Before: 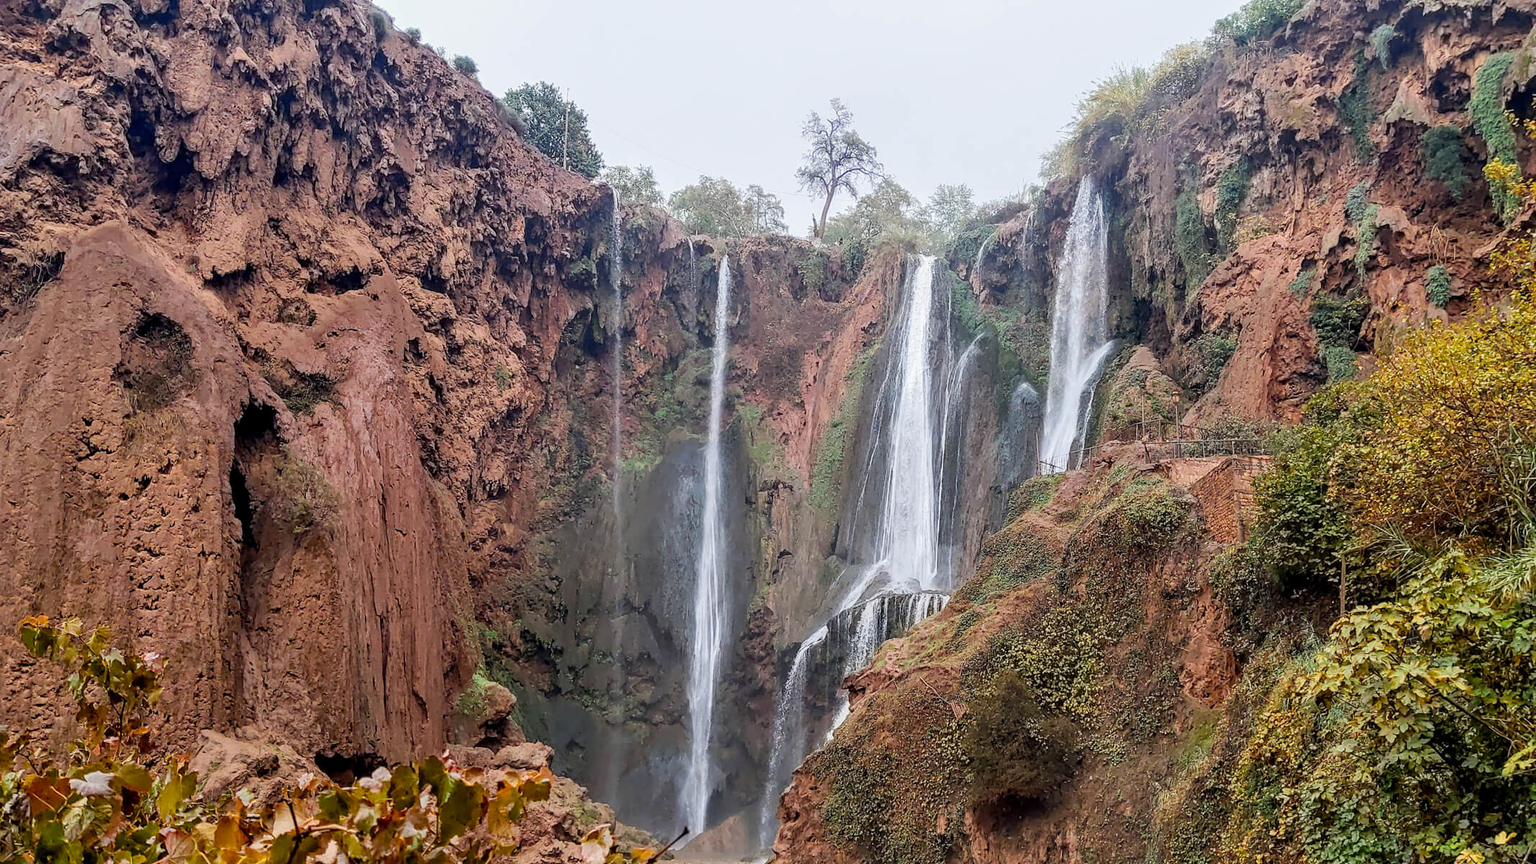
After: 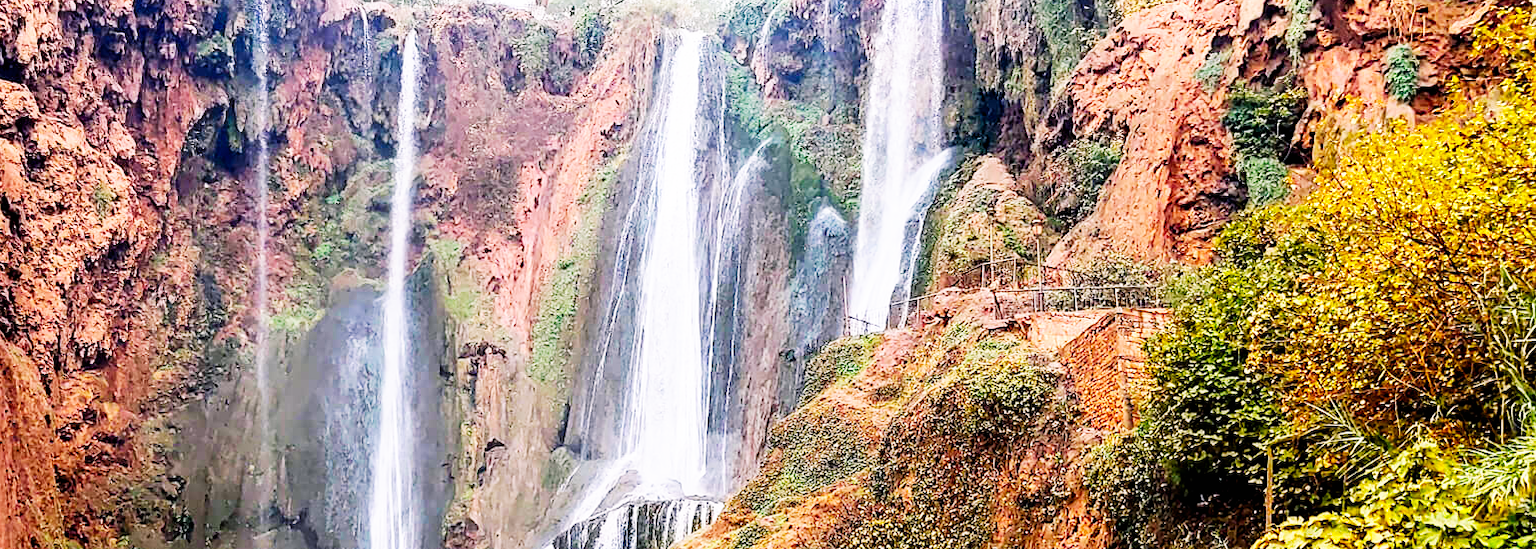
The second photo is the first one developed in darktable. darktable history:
crop and rotate: left 27.938%, top 27.046%, bottom 27.046%
contrast equalizer: y [[0.5, 0.5, 0.472, 0.5, 0.5, 0.5], [0.5 ×6], [0.5 ×6], [0 ×6], [0 ×6]]
color balance rgb: shadows lift › chroma 2%, shadows lift › hue 217.2°, power › chroma 0.25%, power › hue 60°, highlights gain › chroma 1.5%, highlights gain › hue 309.6°, global offset › luminance -0.5%, perceptual saturation grading › global saturation 15%, global vibrance 20%
base curve: curves: ch0 [(0, 0) (0.007, 0.004) (0.027, 0.03) (0.046, 0.07) (0.207, 0.54) (0.442, 0.872) (0.673, 0.972) (1, 1)], preserve colors none
